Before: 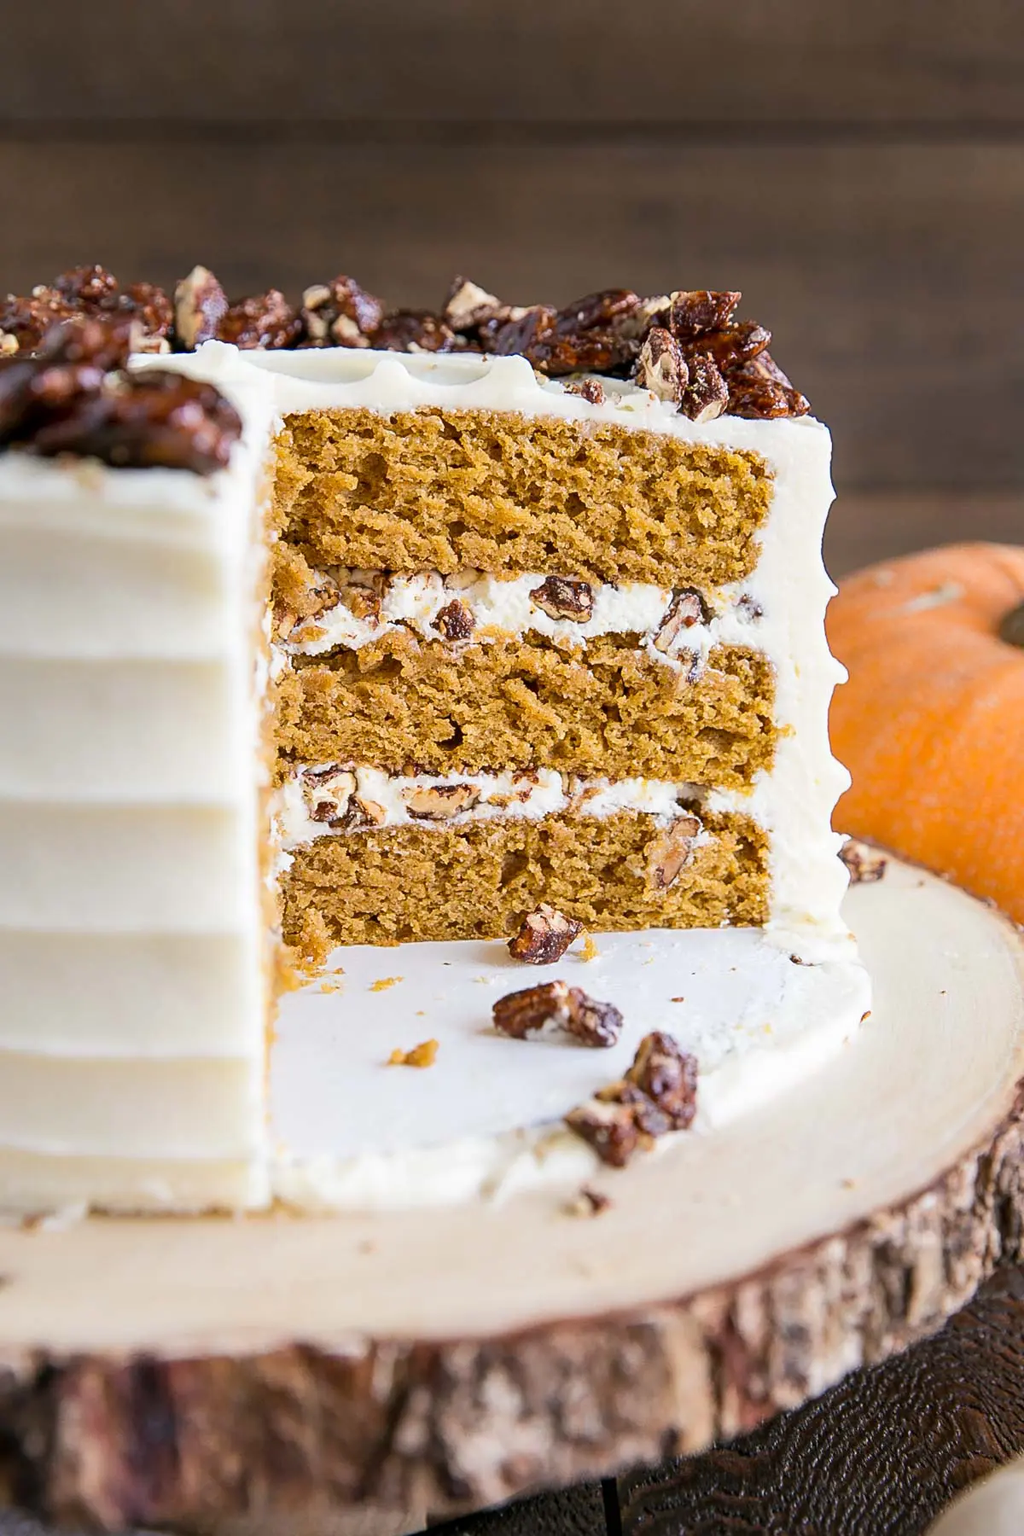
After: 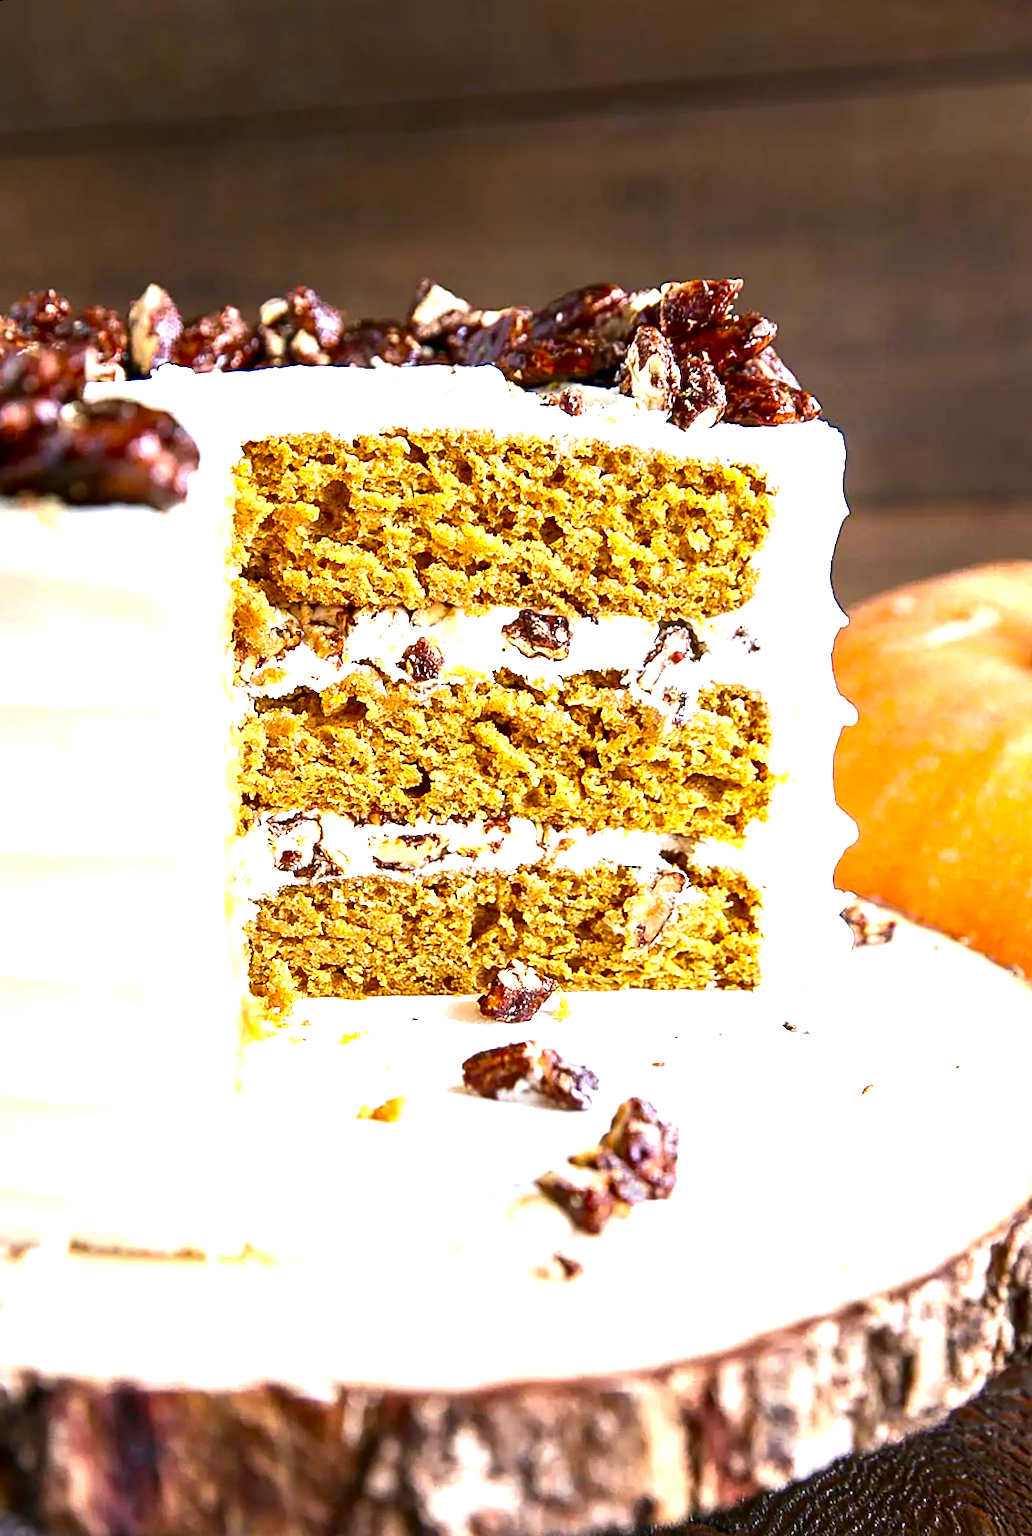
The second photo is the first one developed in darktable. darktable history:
rotate and perspective: rotation 0.062°, lens shift (vertical) 0.115, lens shift (horizontal) -0.133, crop left 0.047, crop right 0.94, crop top 0.061, crop bottom 0.94
exposure: black level correction 0, exposure 1.2 EV, compensate highlight preservation false
contrast brightness saturation: brightness -0.25, saturation 0.2
